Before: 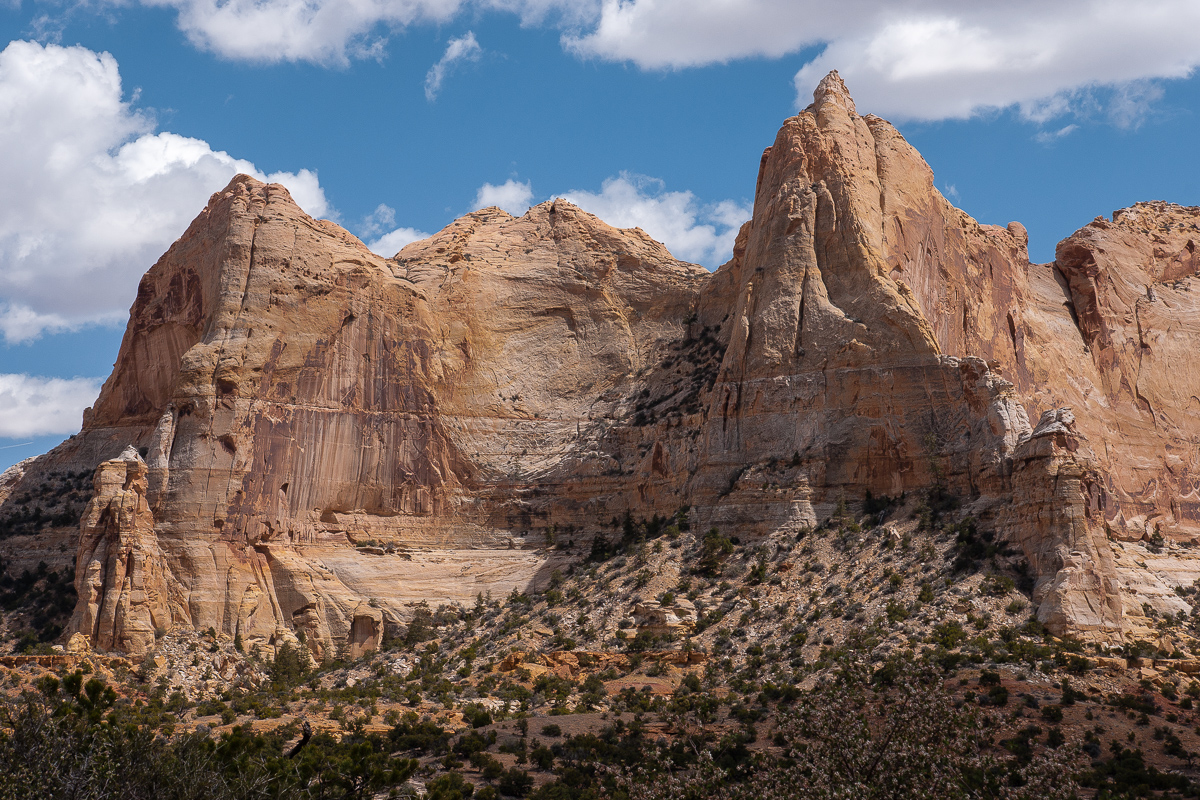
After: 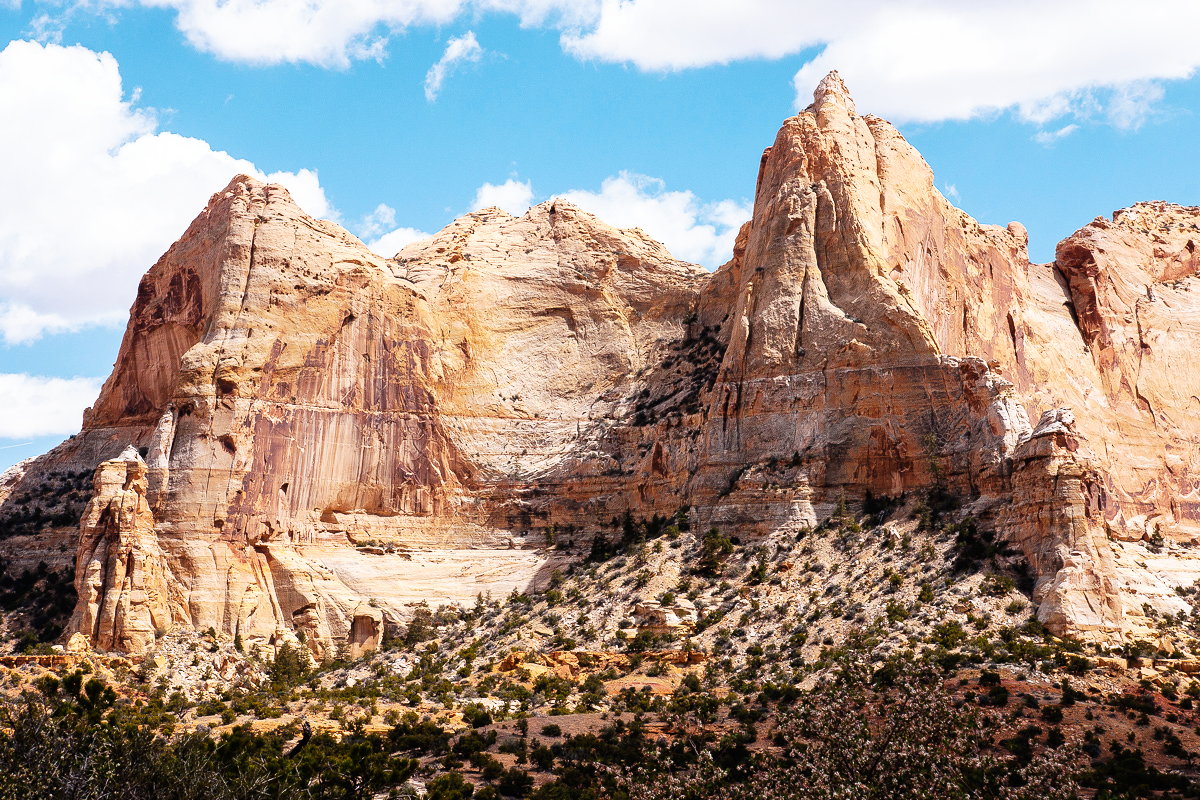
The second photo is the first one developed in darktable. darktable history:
base curve: curves: ch0 [(0, 0) (0.007, 0.004) (0.027, 0.03) (0.046, 0.07) (0.207, 0.54) (0.442, 0.872) (0.673, 0.972) (1, 1)], preserve colors none
